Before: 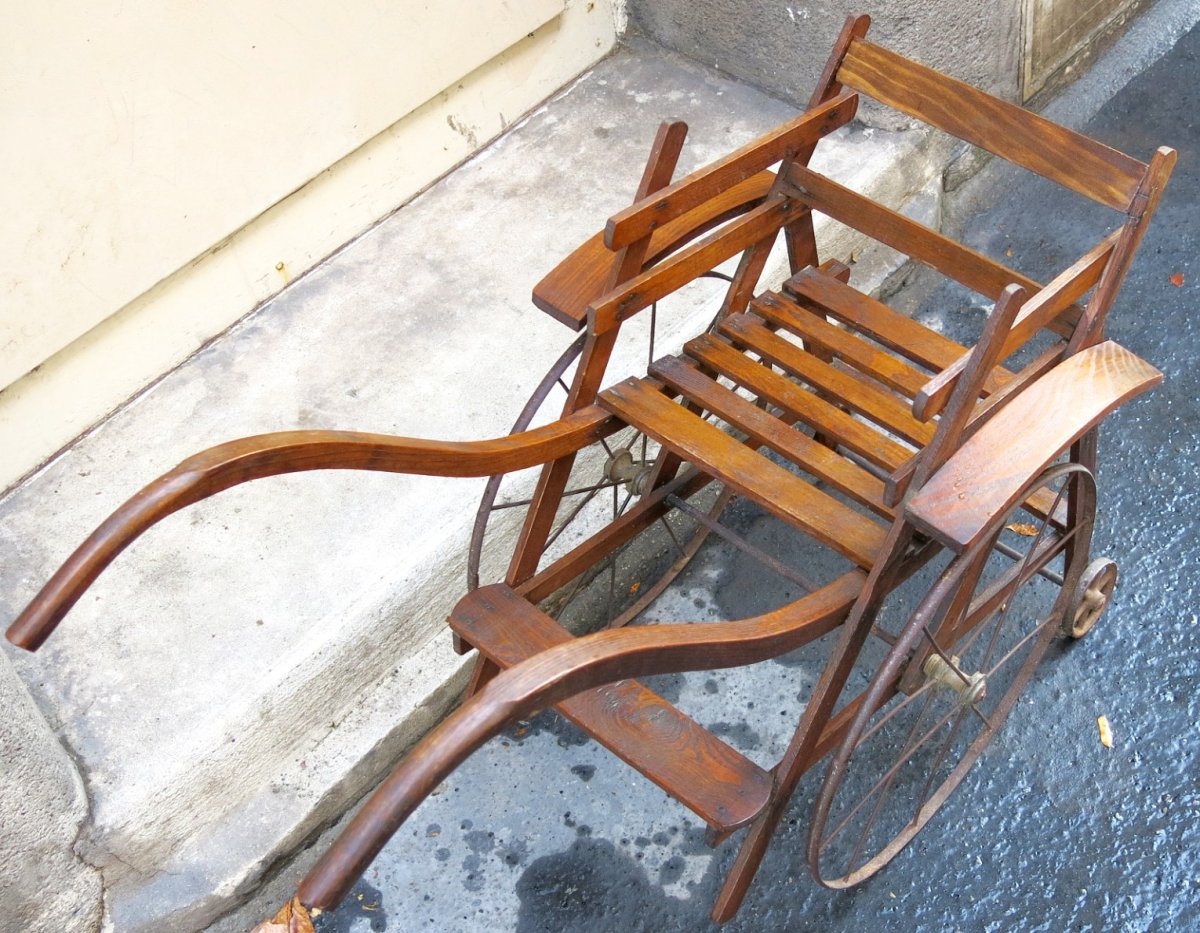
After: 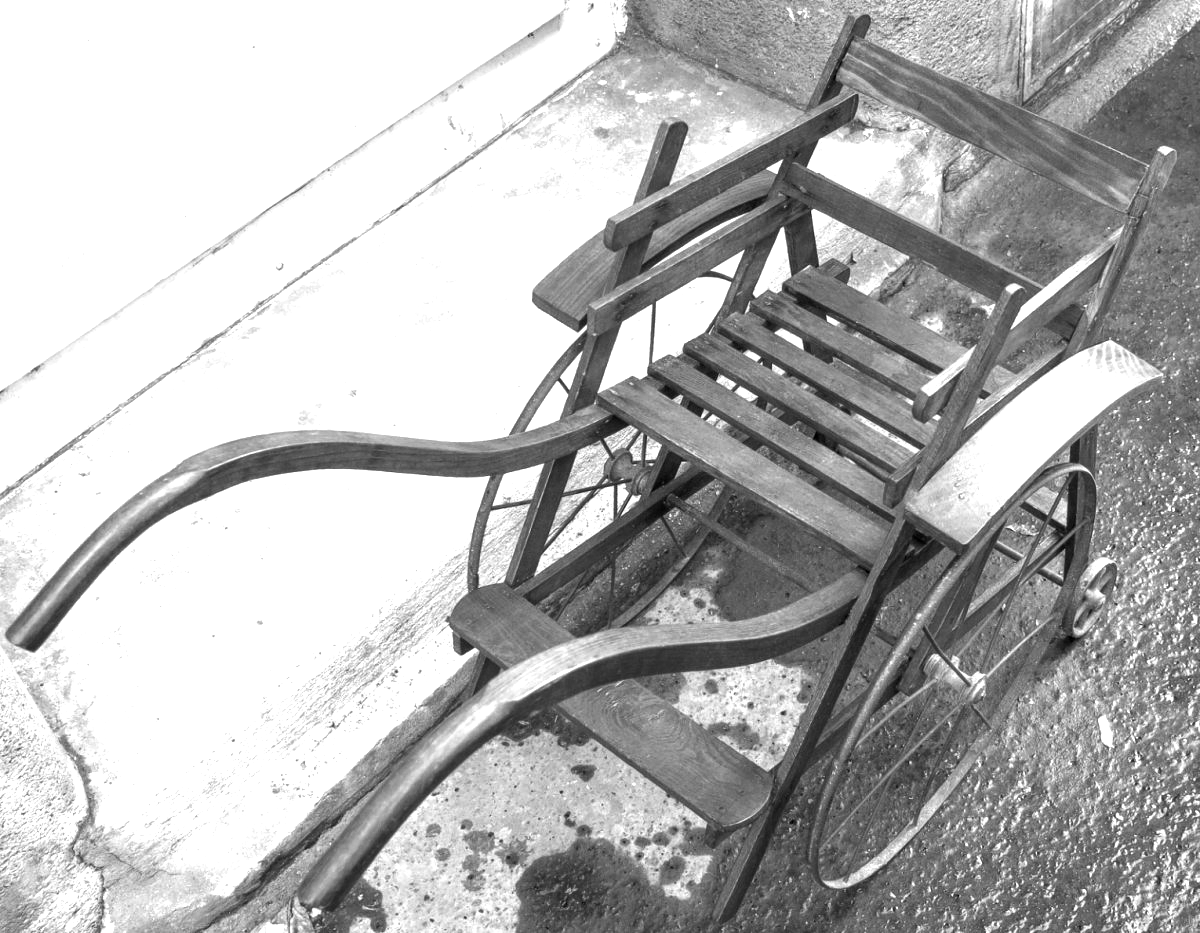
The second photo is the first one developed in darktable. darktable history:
monochrome: on, module defaults
exposure: exposure 0.178 EV, compensate exposure bias true, compensate highlight preservation false
local contrast: on, module defaults
color balance rgb: linear chroma grading › global chroma 9%, perceptual saturation grading › global saturation 36%, perceptual saturation grading › shadows 35%, perceptual brilliance grading › global brilliance 15%, perceptual brilliance grading › shadows -35%, global vibrance 15%
